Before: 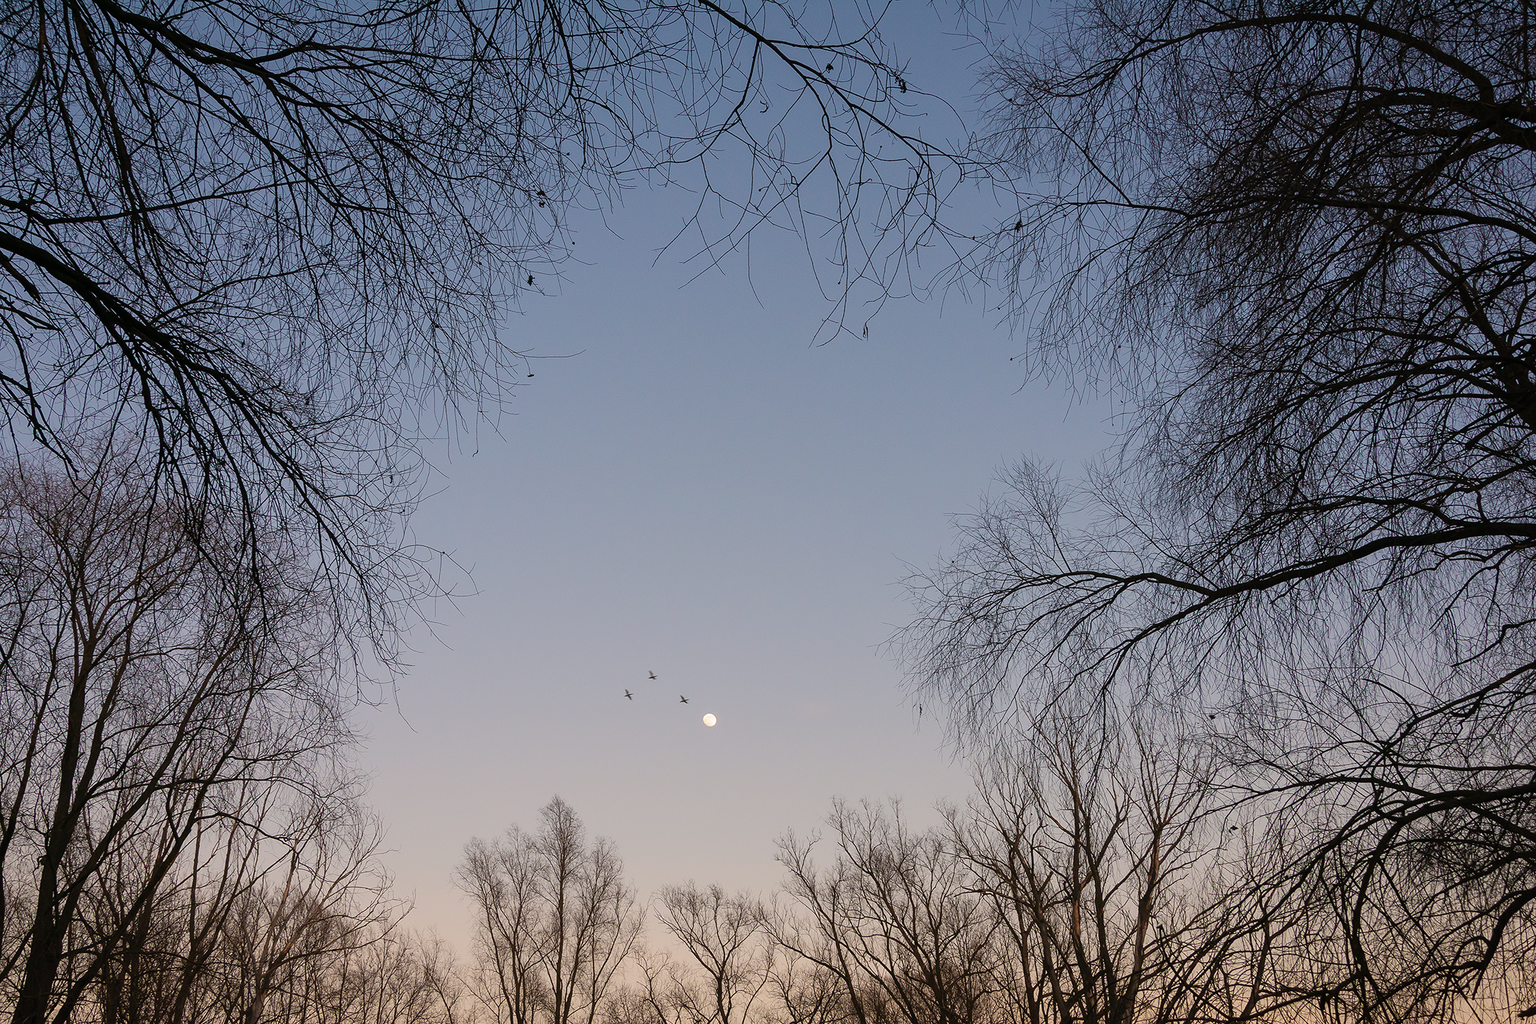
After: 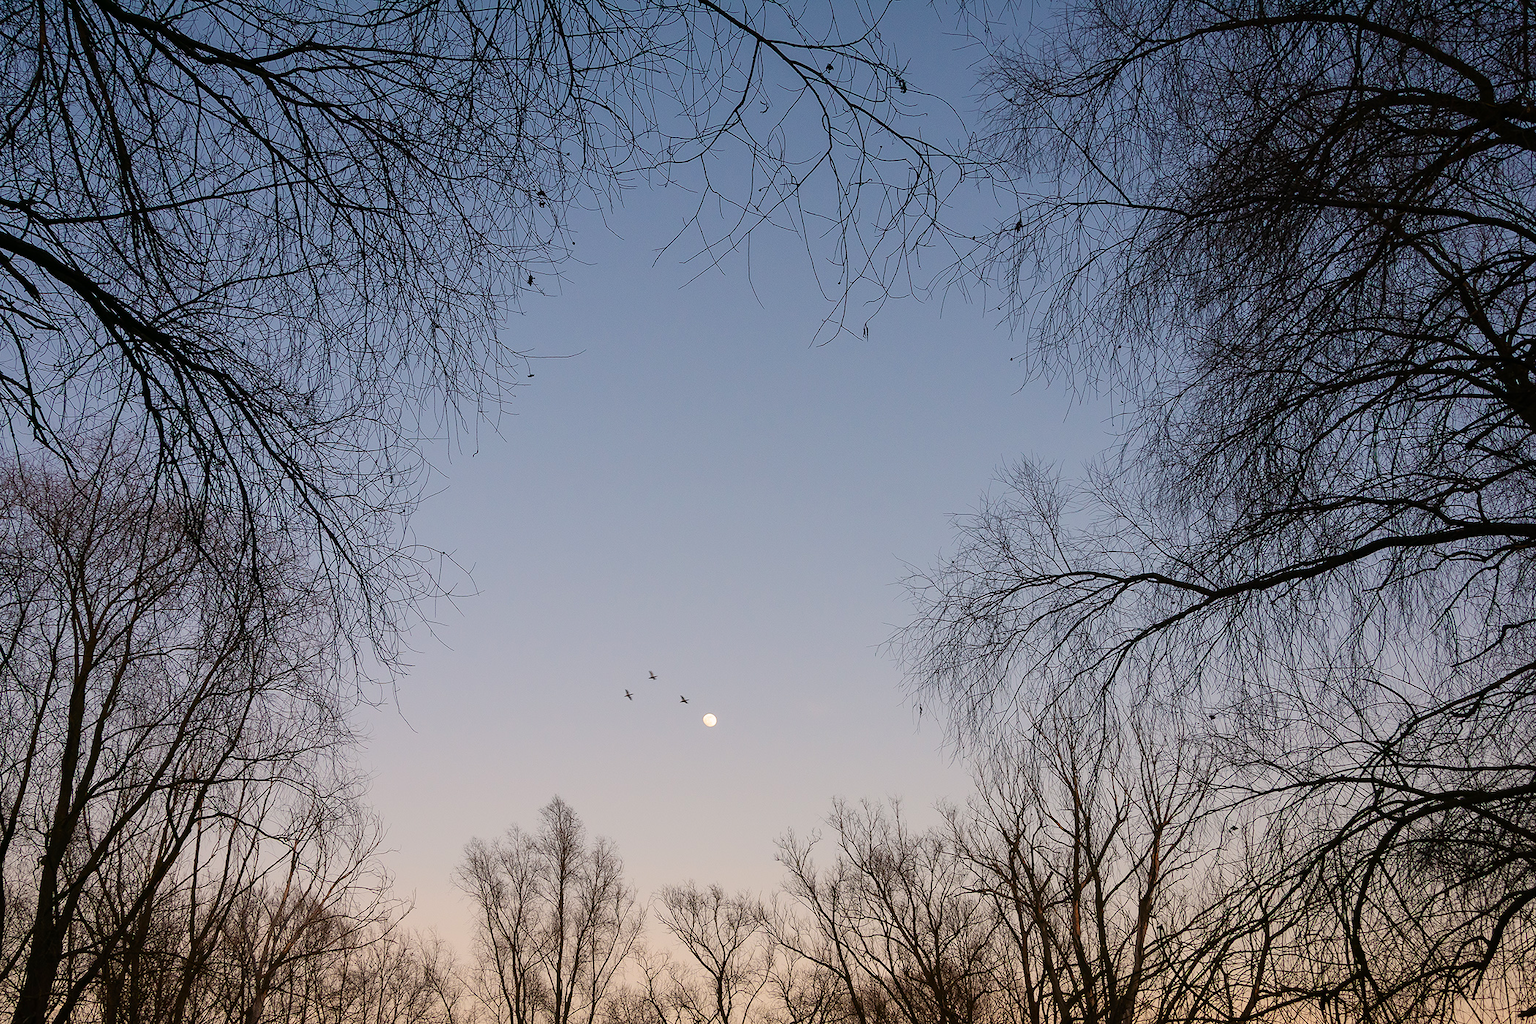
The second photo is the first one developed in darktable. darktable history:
contrast brightness saturation: contrast 0.149, brightness -0.006, saturation 0.103
